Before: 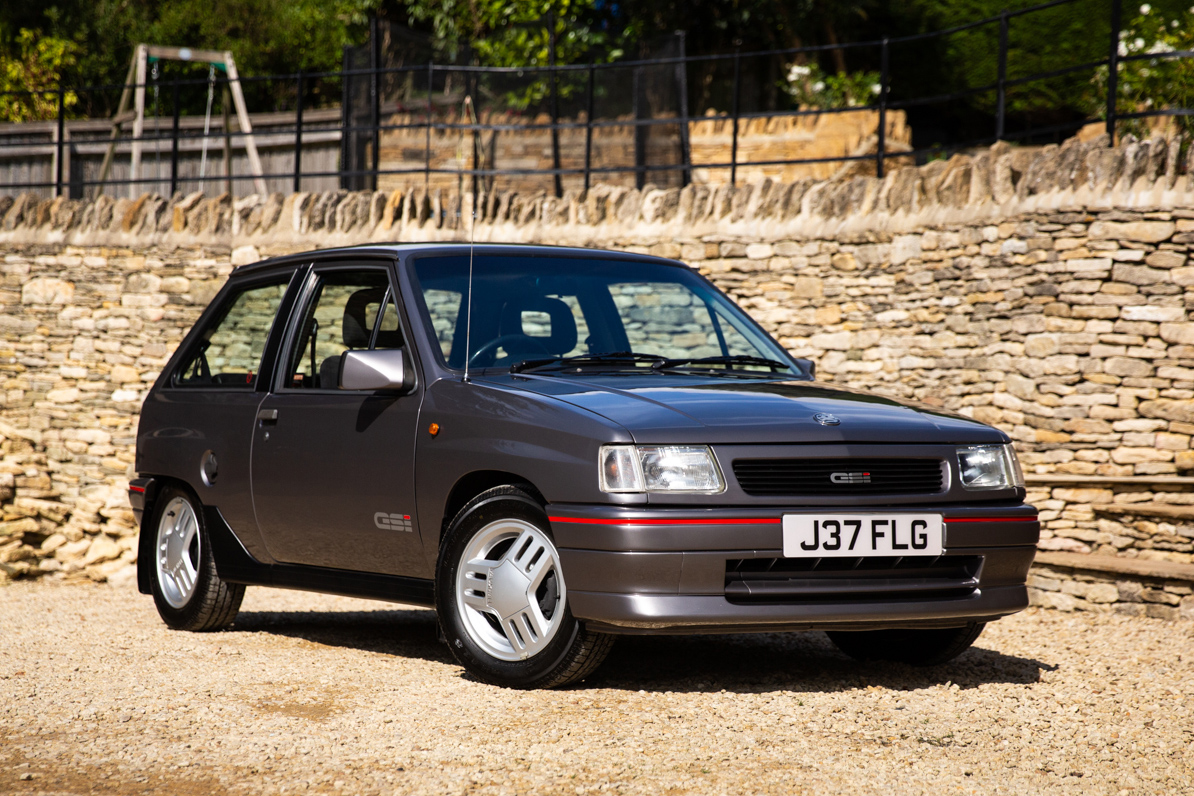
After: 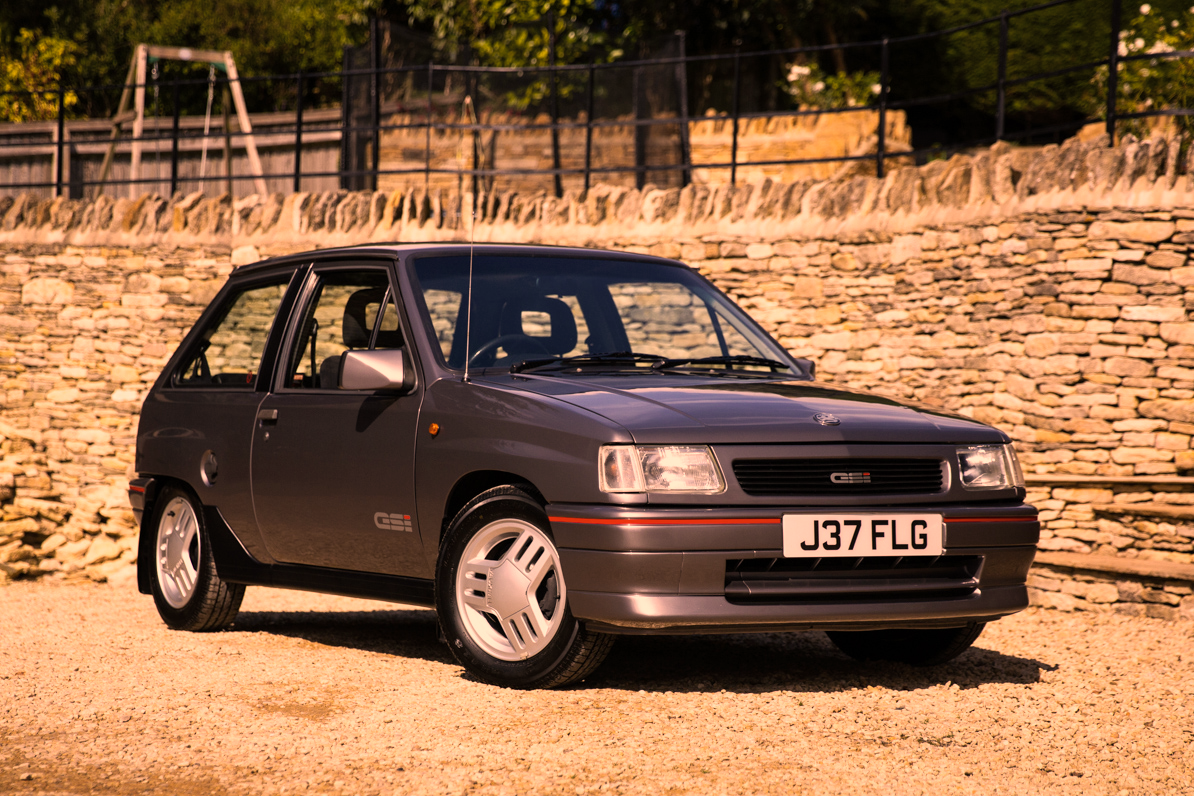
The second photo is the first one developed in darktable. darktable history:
color correction: highlights a* 39.26, highlights b* 39.64, saturation 0.688
color balance rgb: power › chroma 0.258%, power › hue 61.26°, perceptual saturation grading › global saturation 9.846%, global vibrance 20%
